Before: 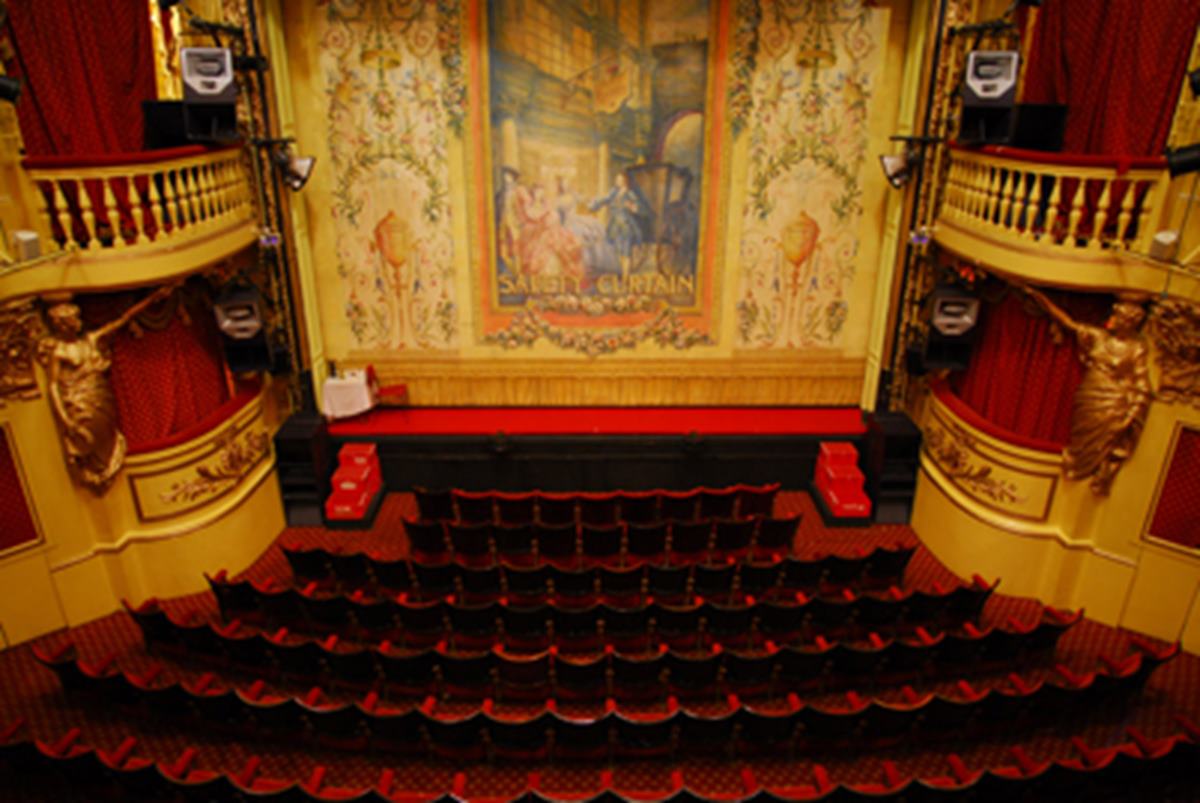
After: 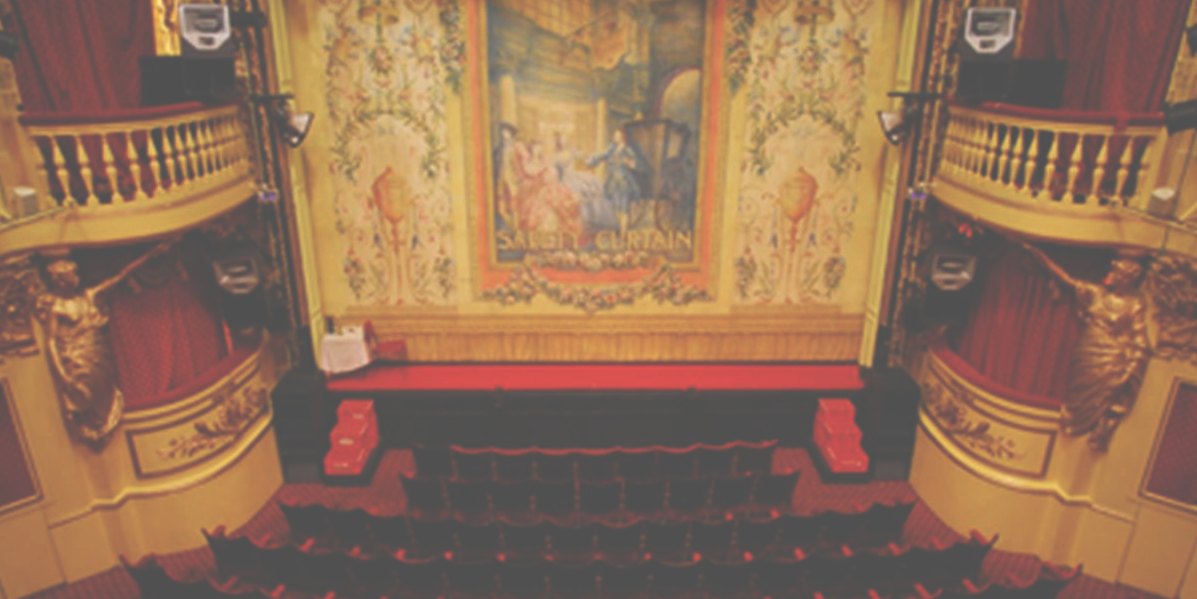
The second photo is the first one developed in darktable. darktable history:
exposure: black level correction -0.086, compensate exposure bias true, compensate highlight preservation false
crop: left 0.212%, top 5.556%, bottom 19.793%
